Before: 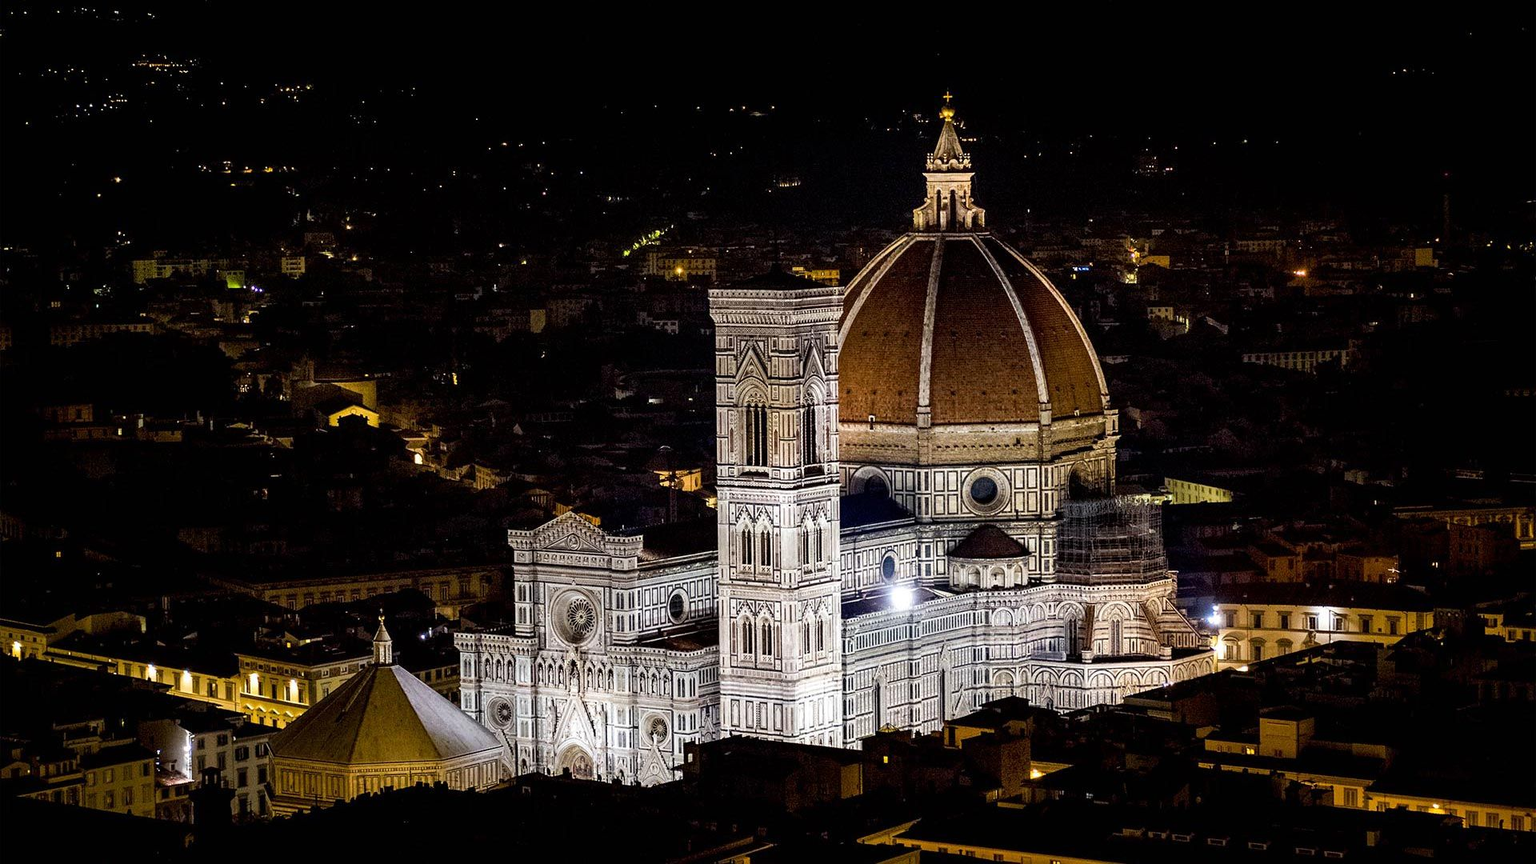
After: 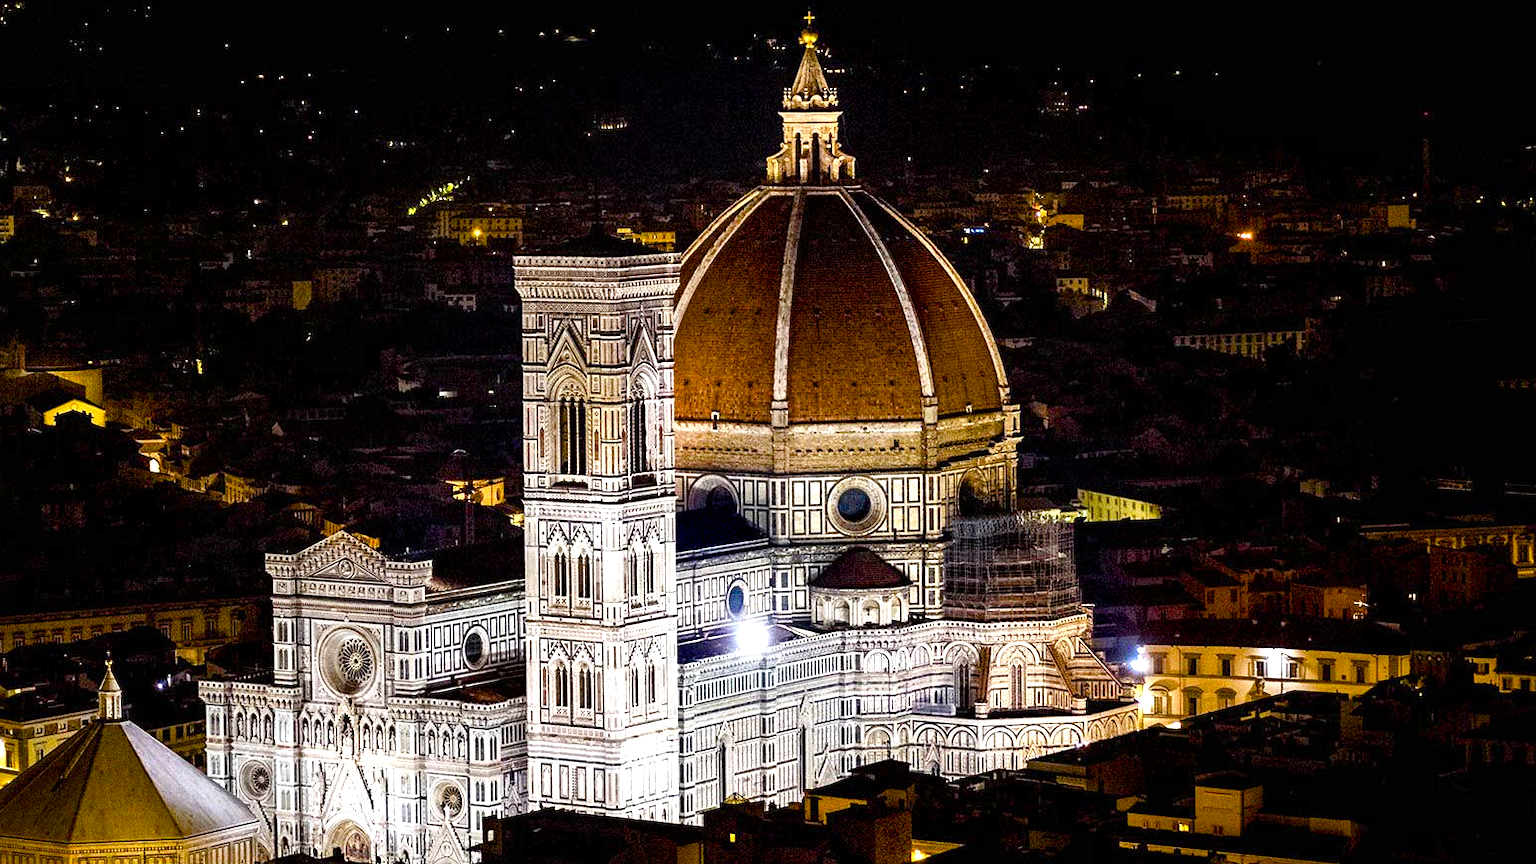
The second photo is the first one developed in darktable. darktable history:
crop: left 19.159%, top 9.58%, bottom 9.58%
exposure: exposure 0.657 EV, compensate highlight preservation false
color balance rgb: perceptual saturation grading › global saturation 35%, perceptual saturation grading › highlights -25%, perceptual saturation grading › shadows 50%
